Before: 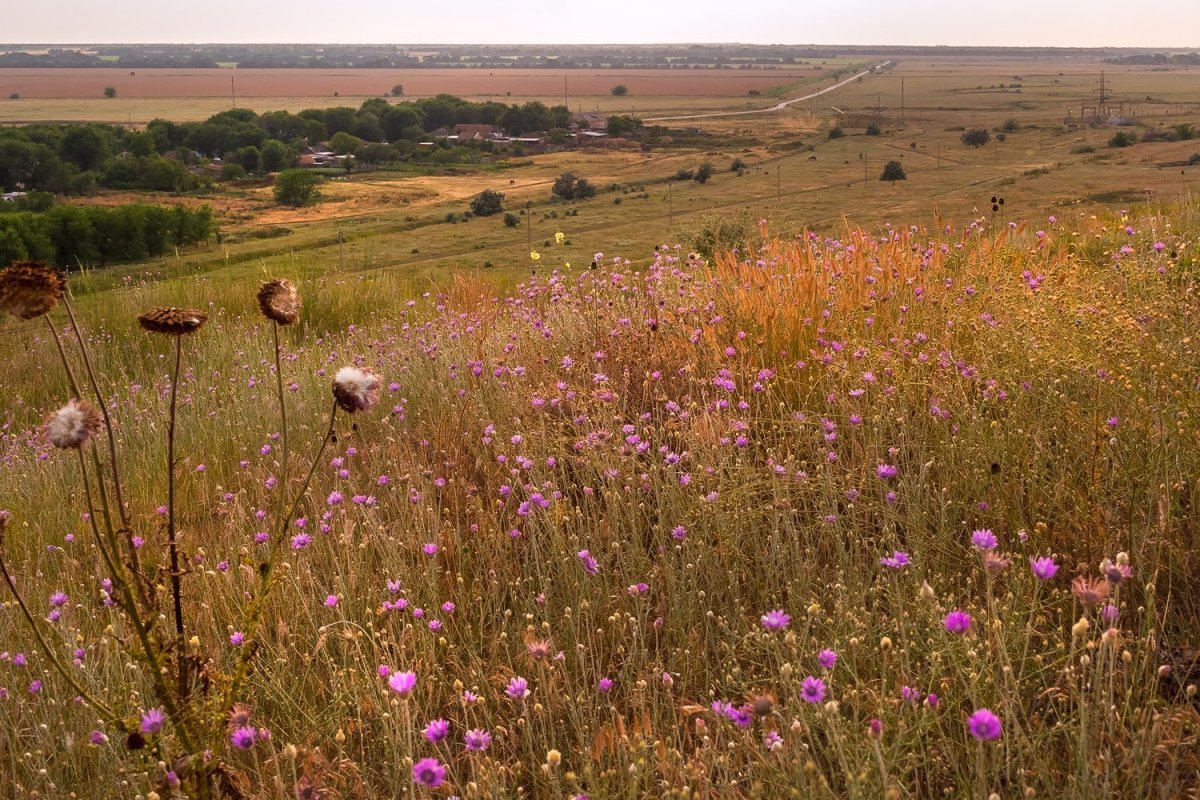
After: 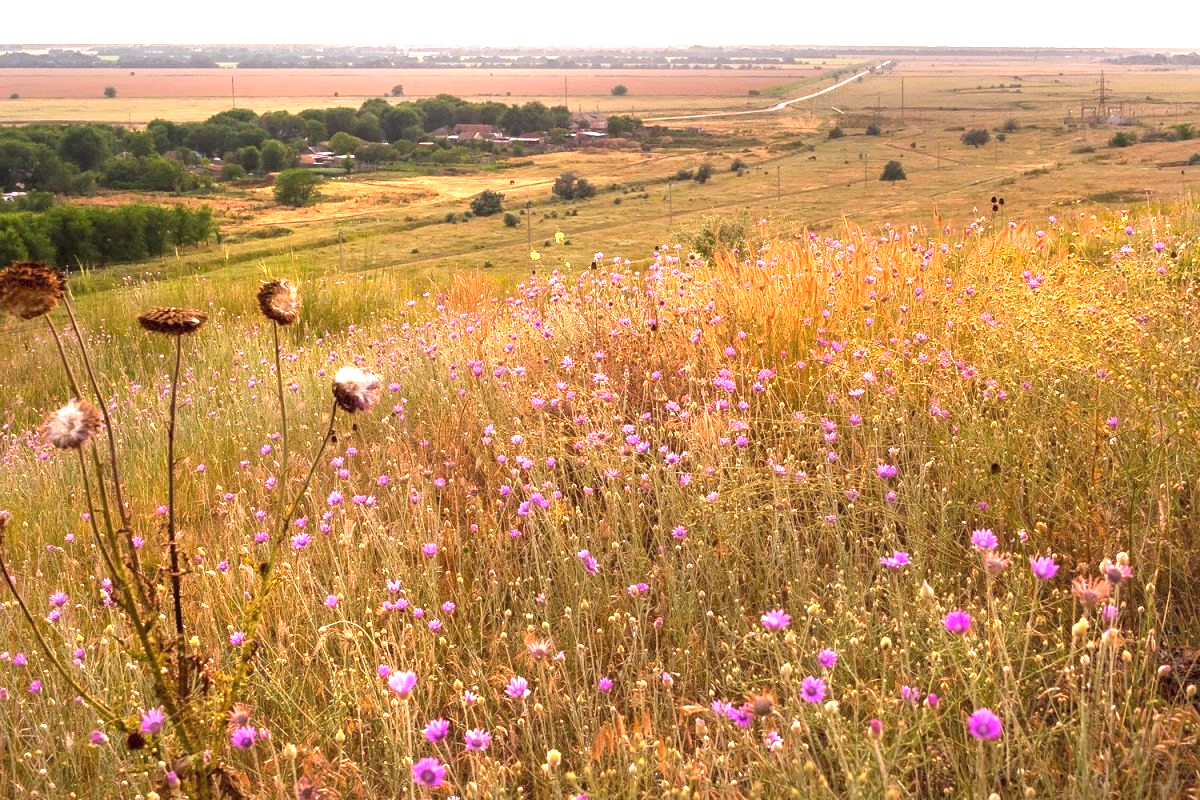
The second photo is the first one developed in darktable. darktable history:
exposure: black level correction 0, exposure 1.289 EV, compensate exposure bias true, compensate highlight preservation false
